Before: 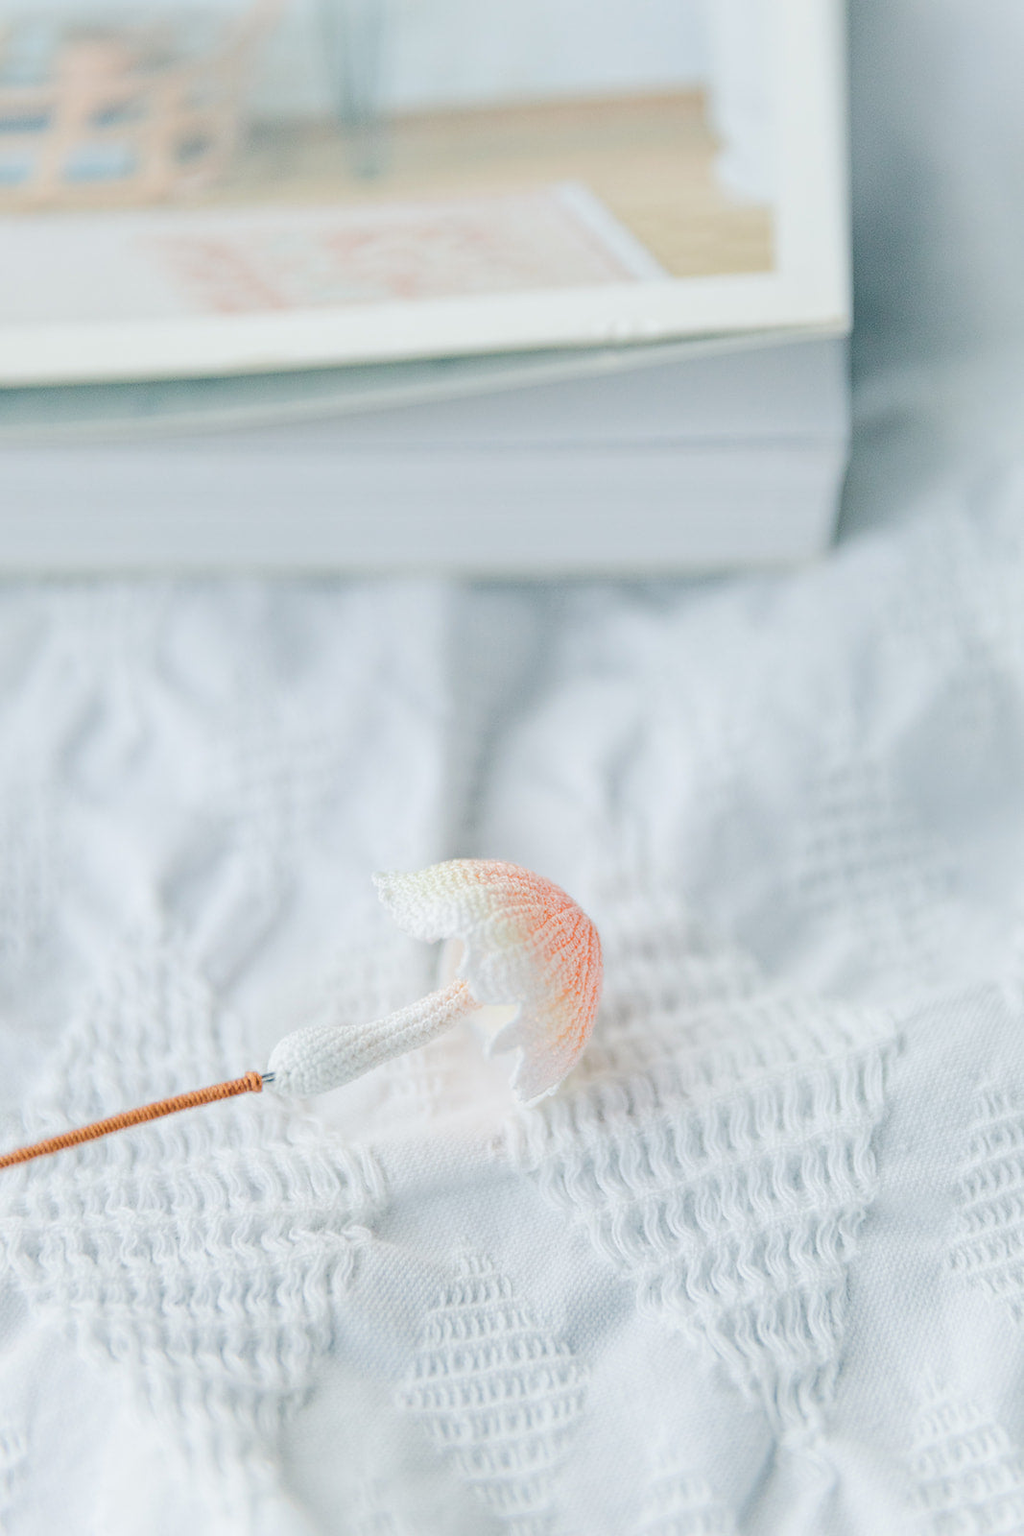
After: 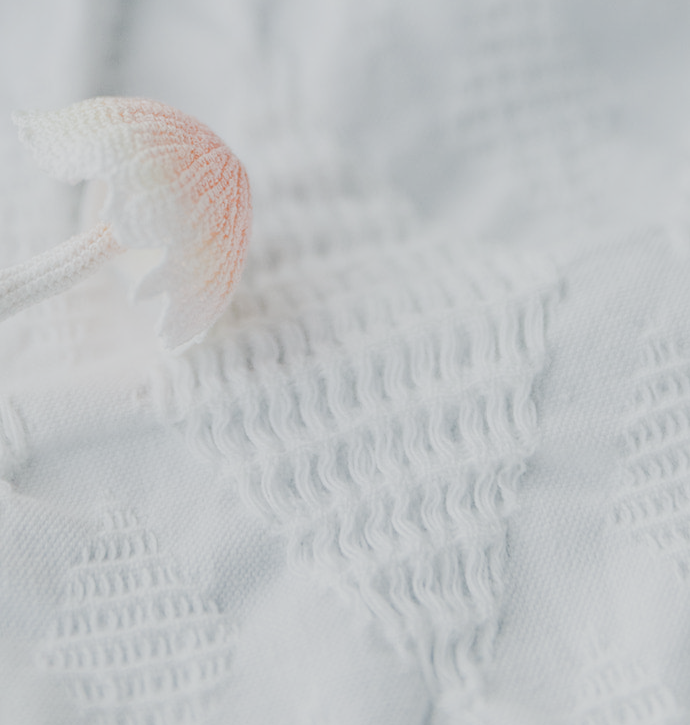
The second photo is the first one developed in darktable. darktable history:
contrast brightness saturation: contrast -0.054, saturation -0.397
crop and rotate: left 35.243%, top 49.885%, bottom 4.781%
filmic rgb: black relative exposure -5.01 EV, white relative exposure 4 EV, hardness 2.89, contrast 1.191, highlights saturation mix -28.58%
